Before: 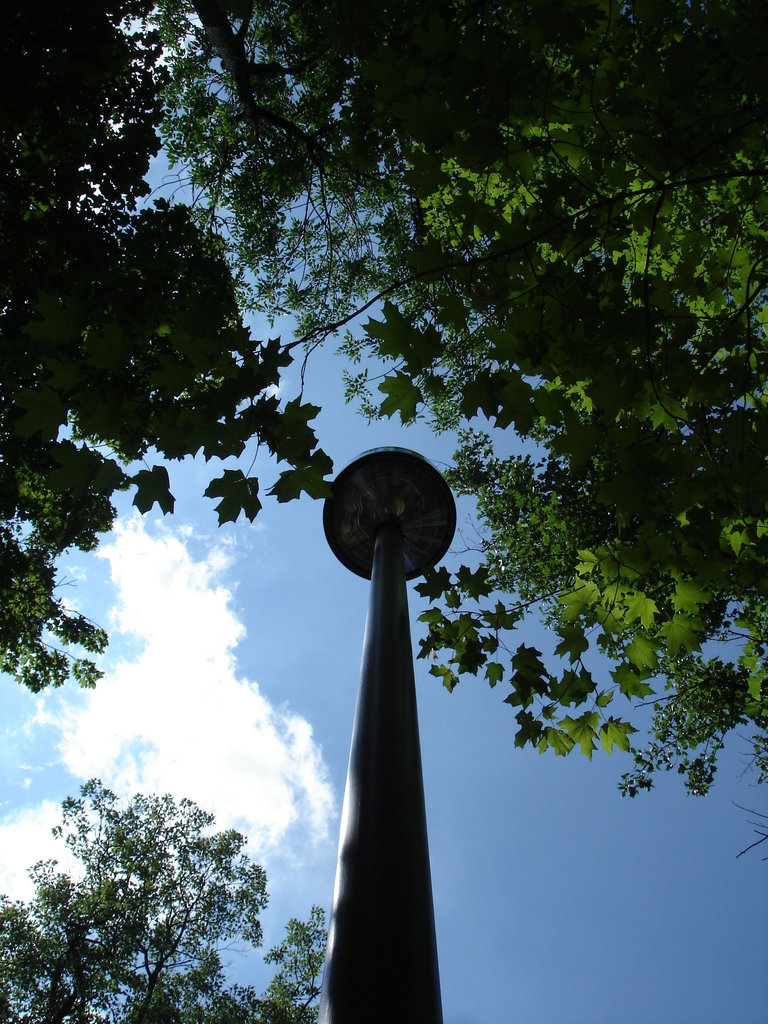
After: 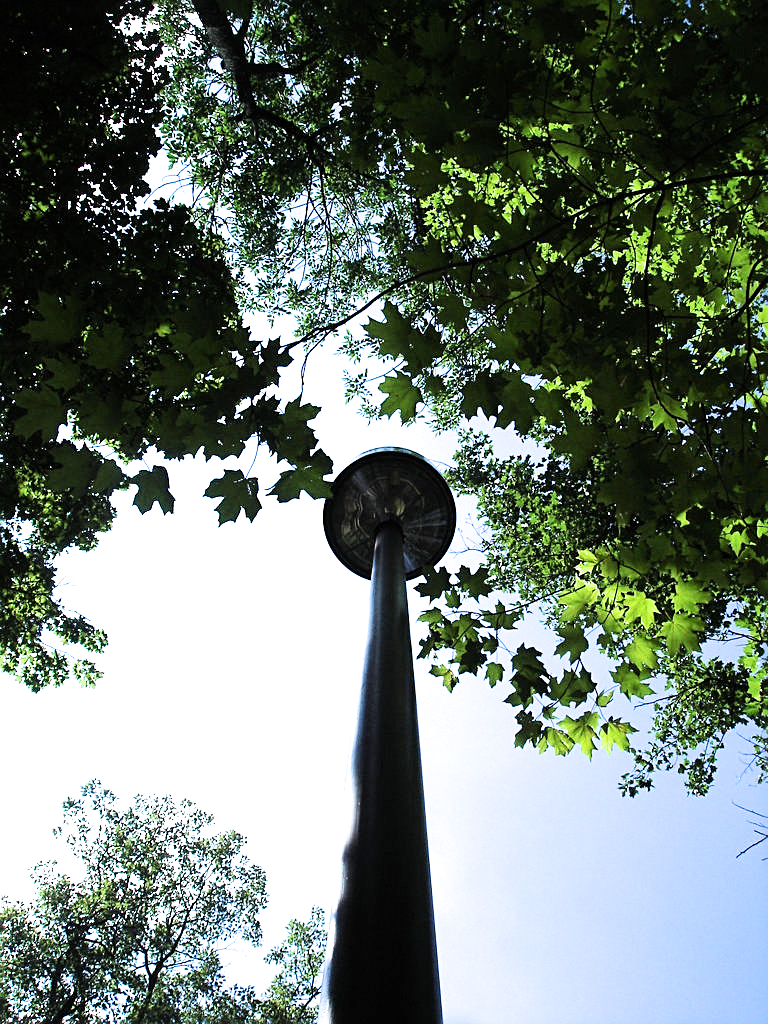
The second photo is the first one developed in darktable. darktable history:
filmic rgb: black relative exposure -8.07 EV, white relative exposure 3 EV, hardness 5.35, contrast 1.25
exposure: black level correction 0, exposure 2.088 EV, compensate exposure bias true, compensate highlight preservation false
sharpen: amount 0.478
